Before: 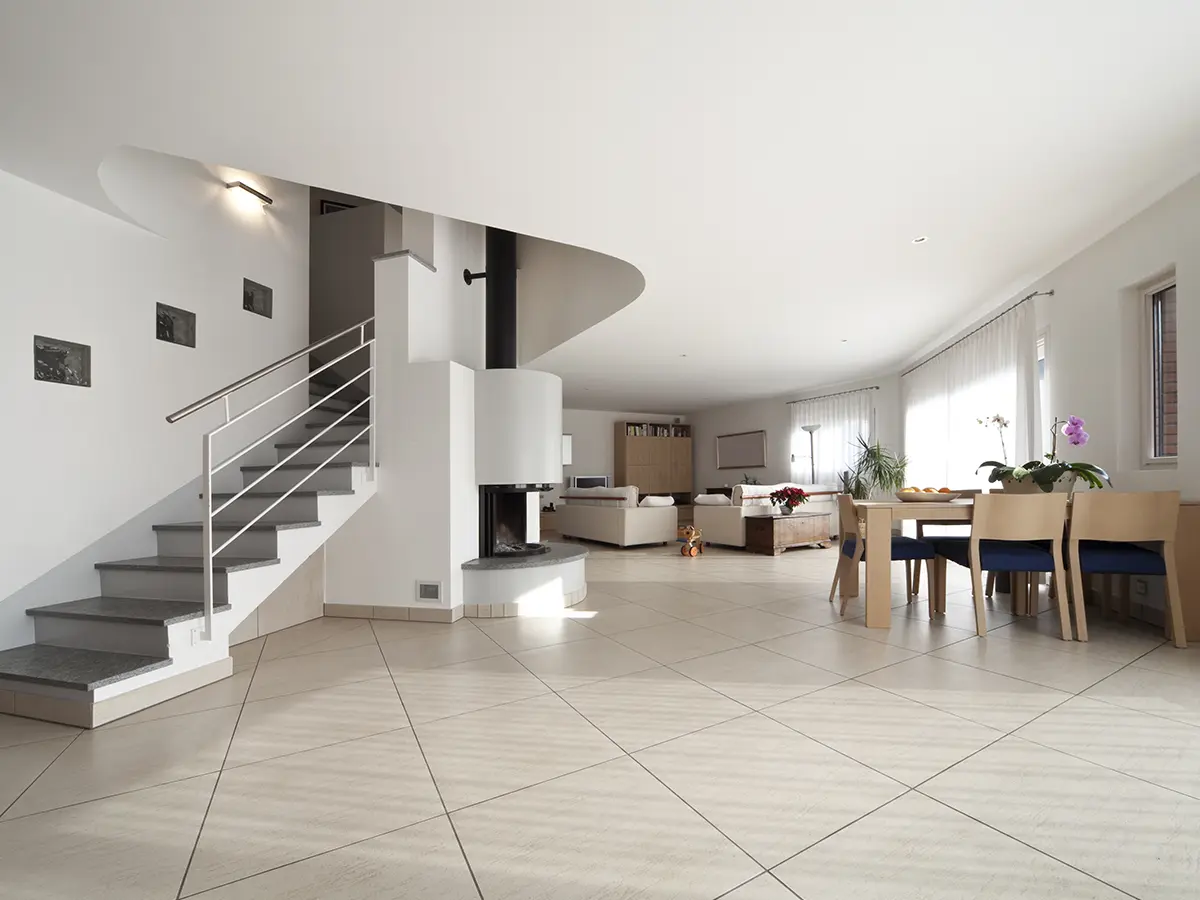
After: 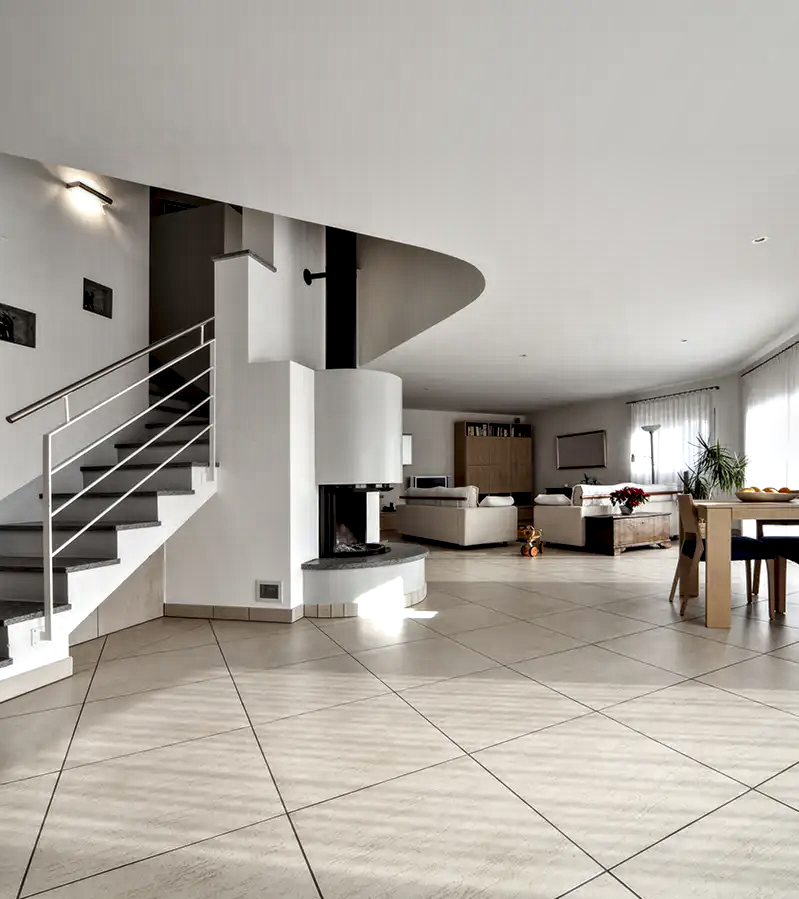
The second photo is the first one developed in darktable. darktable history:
local contrast: highlights 60%, shadows 60%, detail 160%
contrast equalizer: octaves 7, y [[0.528, 0.548, 0.563, 0.562, 0.546, 0.526], [0.55 ×6], [0 ×6], [0 ×6], [0 ×6]]
graduated density: on, module defaults
crop and rotate: left 13.342%, right 19.991%
